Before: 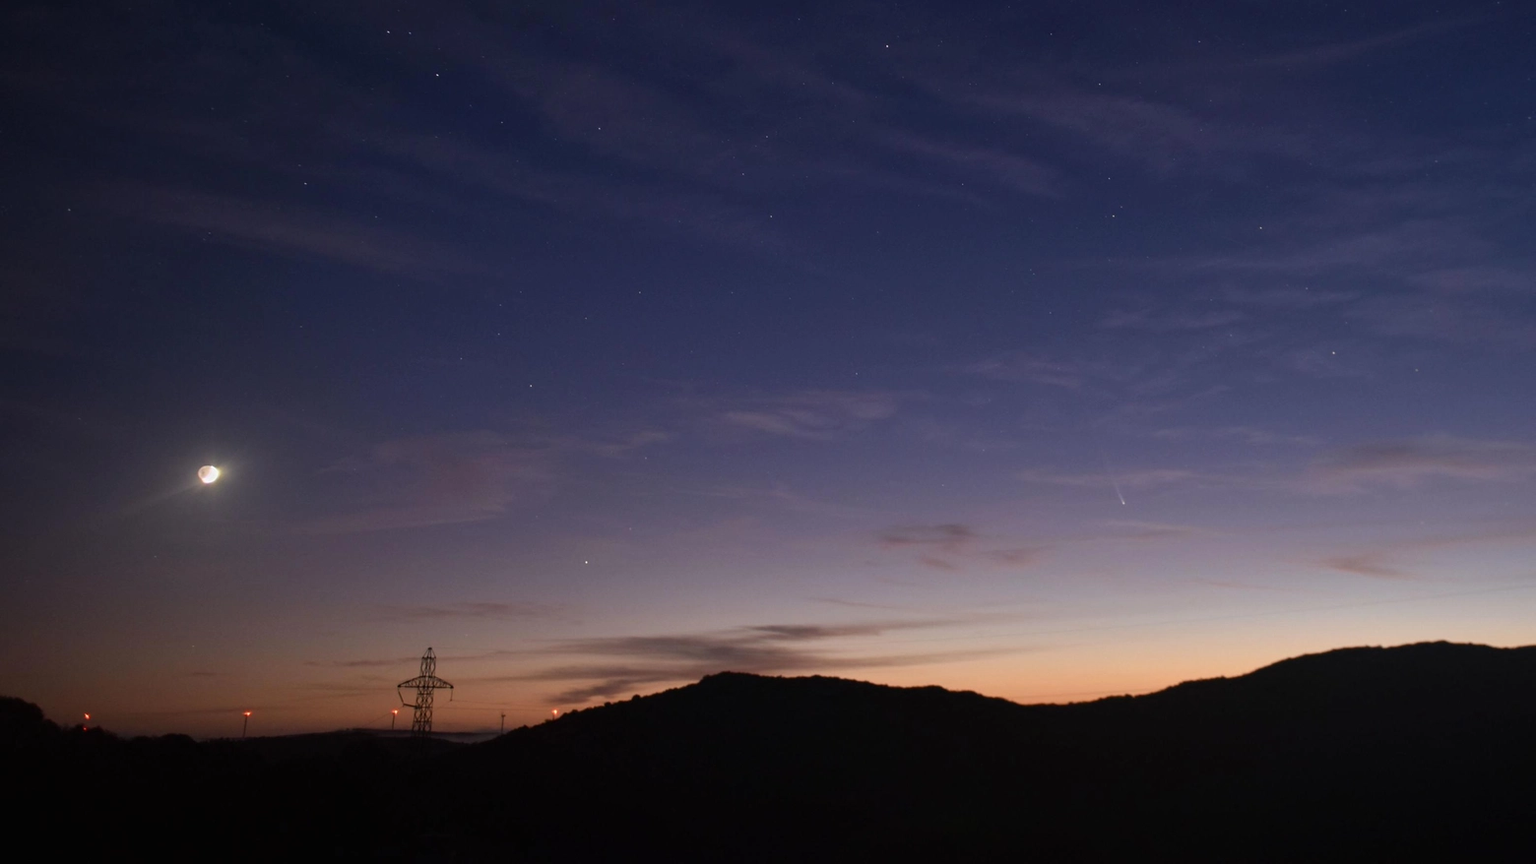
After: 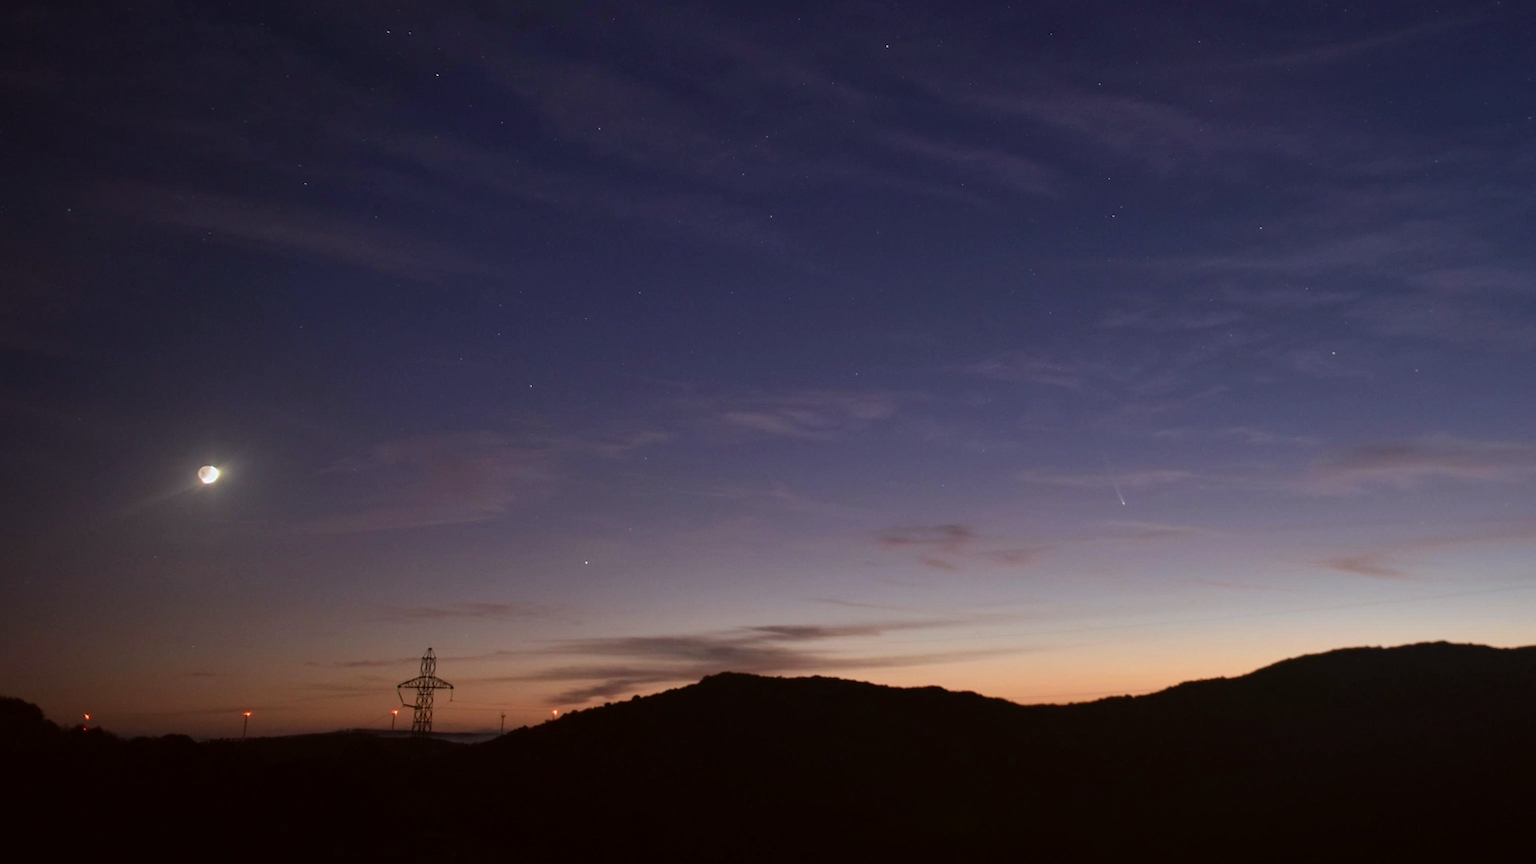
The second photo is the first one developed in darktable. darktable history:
color correction: highlights a* -2.92, highlights b* -2.07, shadows a* 2.07, shadows b* 3.04
